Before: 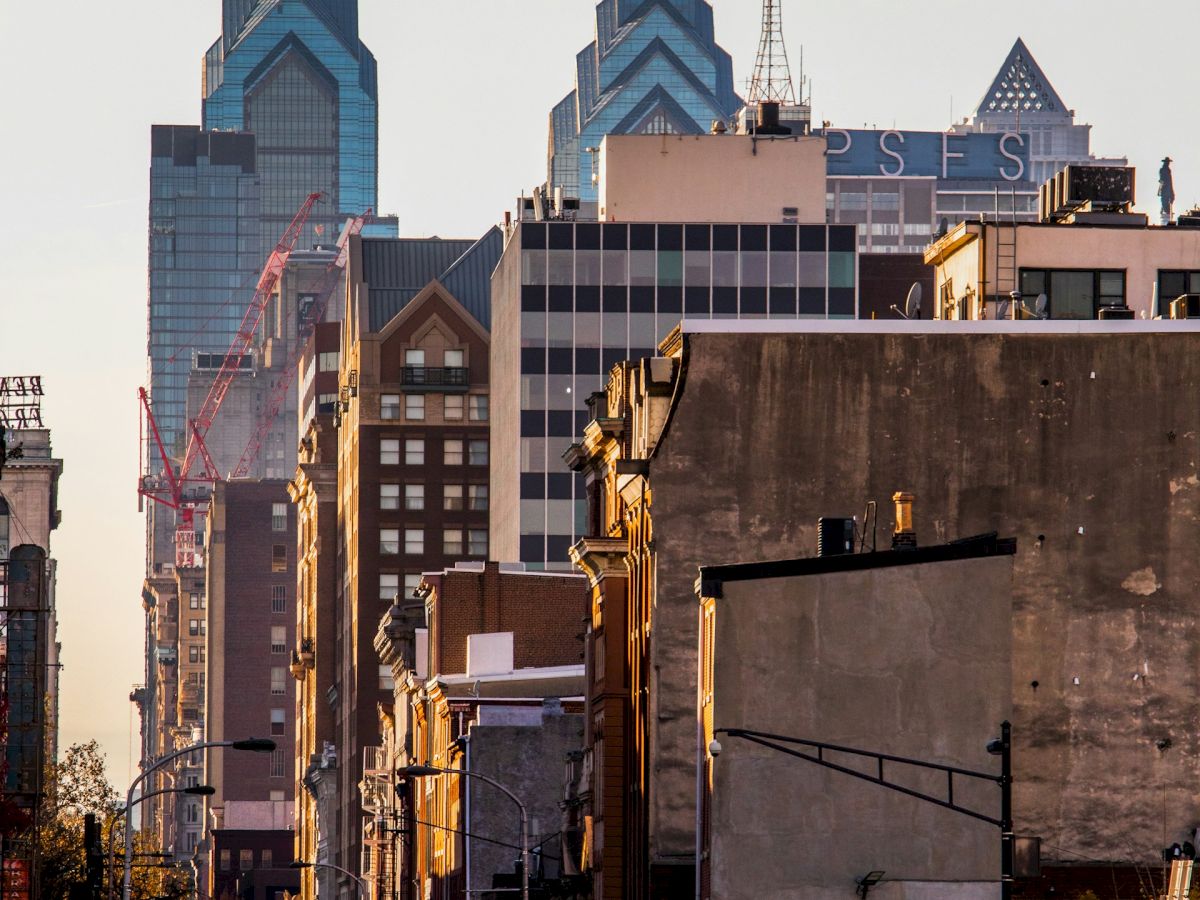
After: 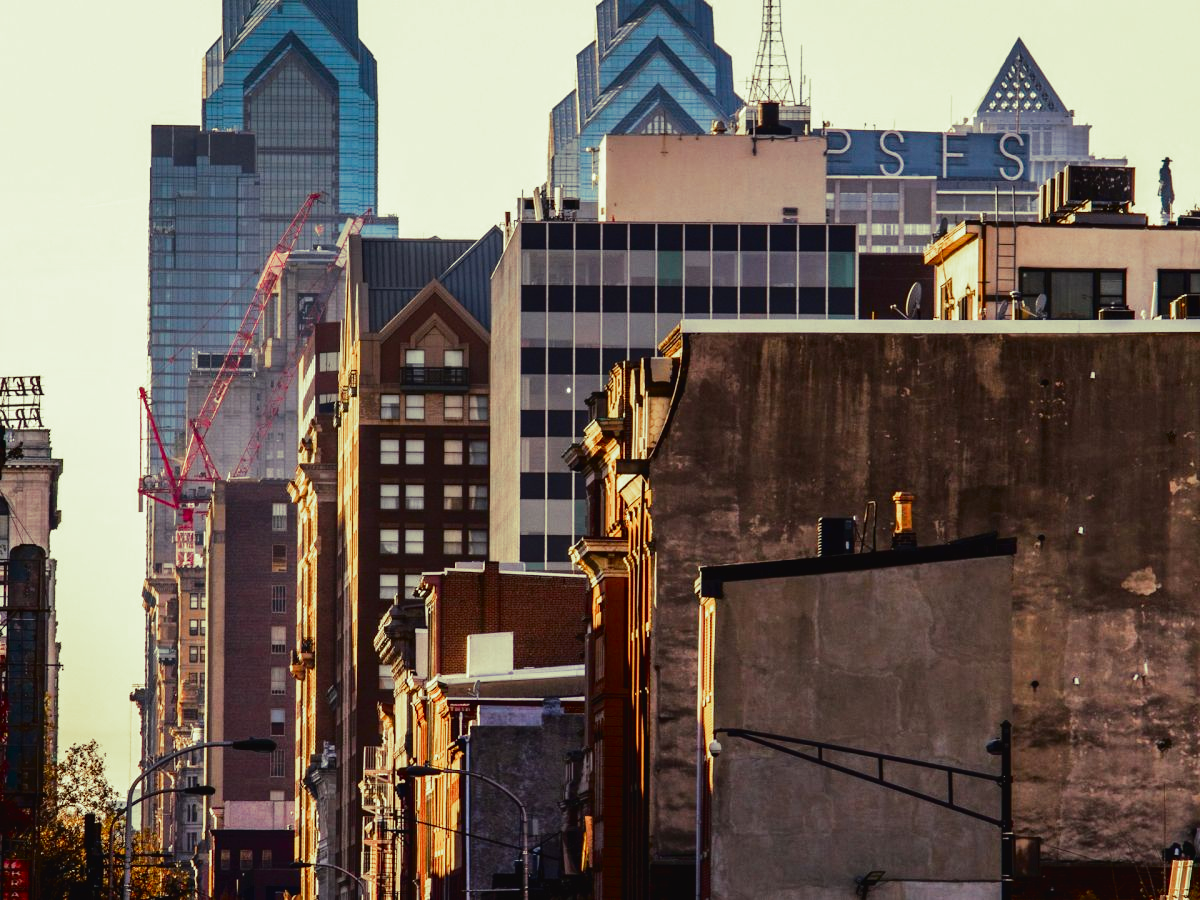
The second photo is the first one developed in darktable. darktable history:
split-toning: shadows › hue 290.82°, shadows › saturation 0.34, highlights › saturation 0.38, balance 0, compress 50%
tone curve: curves: ch0 [(0, 0.023) (0.132, 0.075) (0.241, 0.178) (0.487, 0.491) (0.782, 0.8) (1, 0.989)]; ch1 [(0, 0) (0.396, 0.369) (0.467, 0.454) (0.498, 0.5) (0.518, 0.517) (0.57, 0.586) (0.619, 0.663) (0.692, 0.744) (1, 1)]; ch2 [(0, 0) (0.427, 0.416) (0.483, 0.481) (0.503, 0.503) (0.526, 0.527) (0.563, 0.573) (0.632, 0.667) (0.705, 0.737) (0.985, 0.966)], color space Lab, independent channels
